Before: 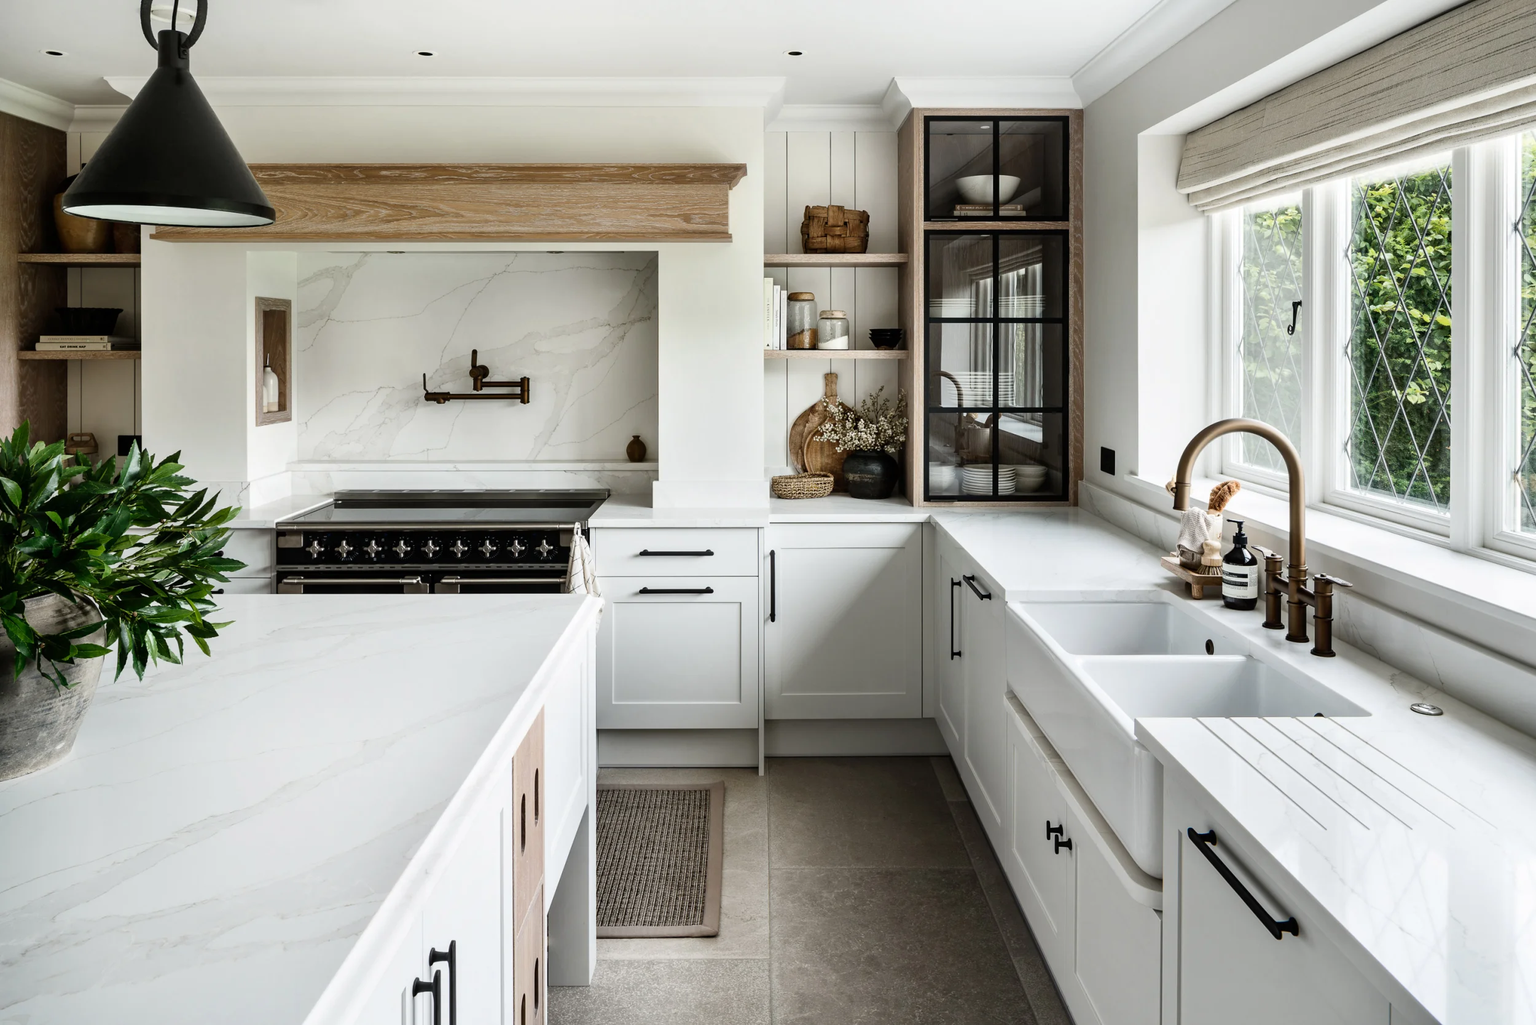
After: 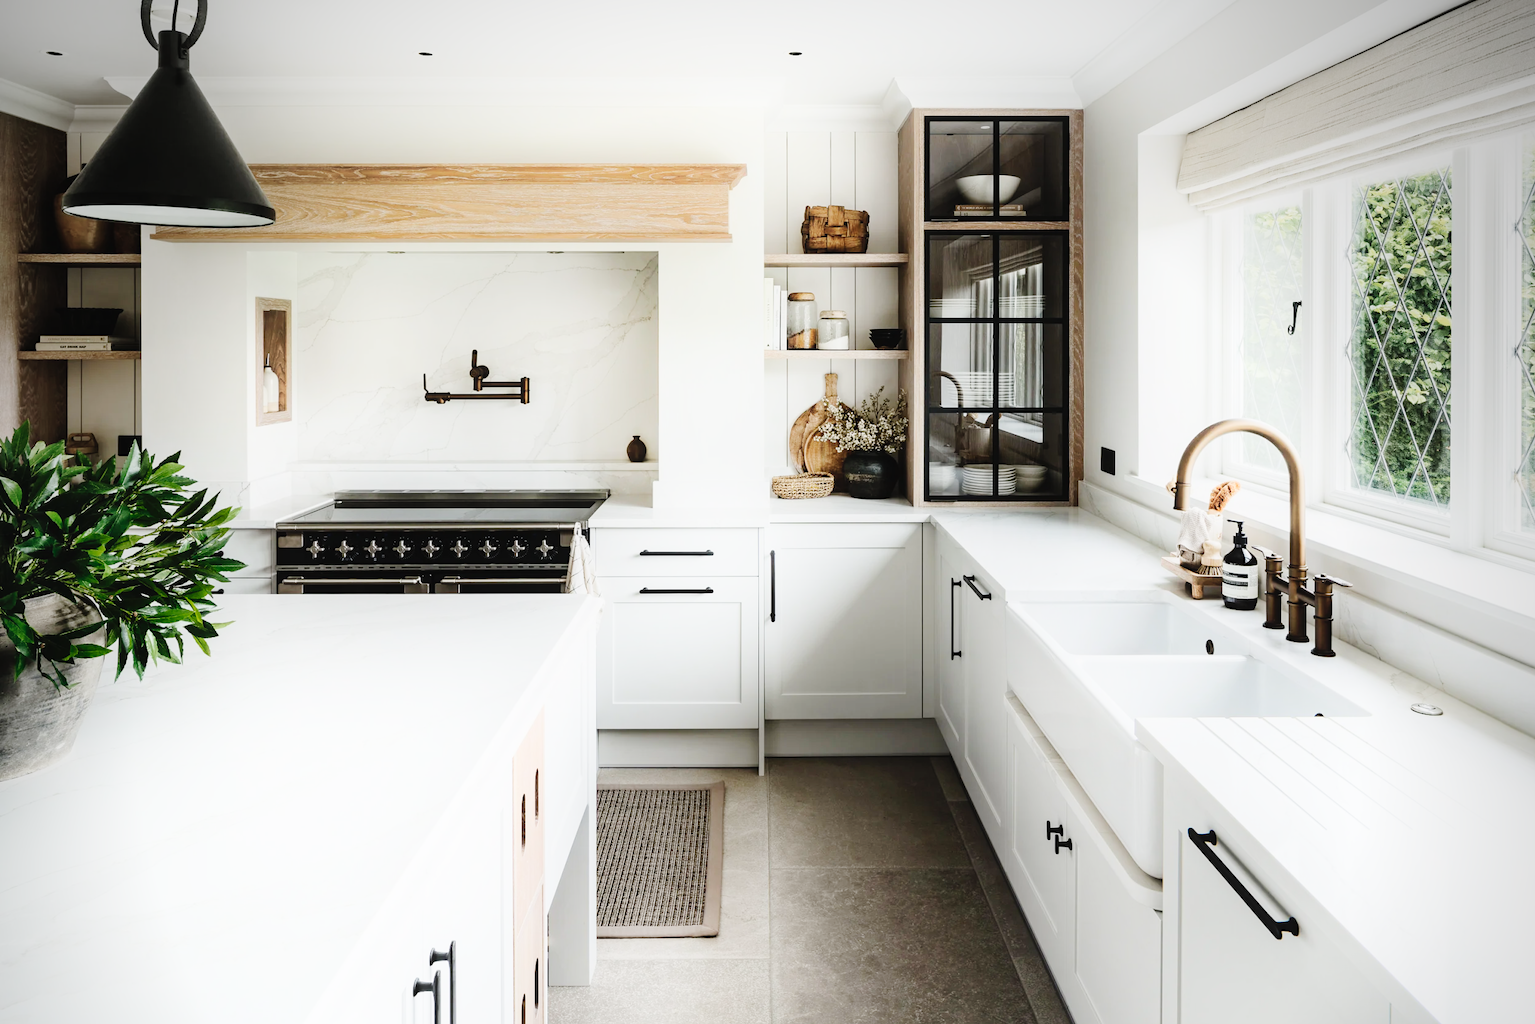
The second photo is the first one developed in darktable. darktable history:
shadows and highlights: highlights 71.31, soften with gaussian
tone equalizer: edges refinement/feathering 500, mask exposure compensation -1.57 EV, preserve details no
vignetting: fall-off radius 60.88%, brightness -0.575, center (-0.025, 0.4)
tone curve: curves: ch0 [(0, 0.026) (0.104, 0.1) (0.233, 0.262) (0.398, 0.507) (0.498, 0.621) (0.65, 0.757) (0.835, 0.883) (1, 0.961)]; ch1 [(0, 0) (0.346, 0.307) (0.408, 0.369) (0.453, 0.457) (0.482, 0.476) (0.502, 0.498) (0.521, 0.507) (0.553, 0.554) (0.638, 0.646) (0.693, 0.727) (1, 1)]; ch2 [(0, 0) (0.366, 0.337) (0.434, 0.46) (0.485, 0.494) (0.5, 0.494) (0.511, 0.508) (0.537, 0.55) (0.579, 0.599) (0.663, 0.67) (1, 1)], preserve colors none
